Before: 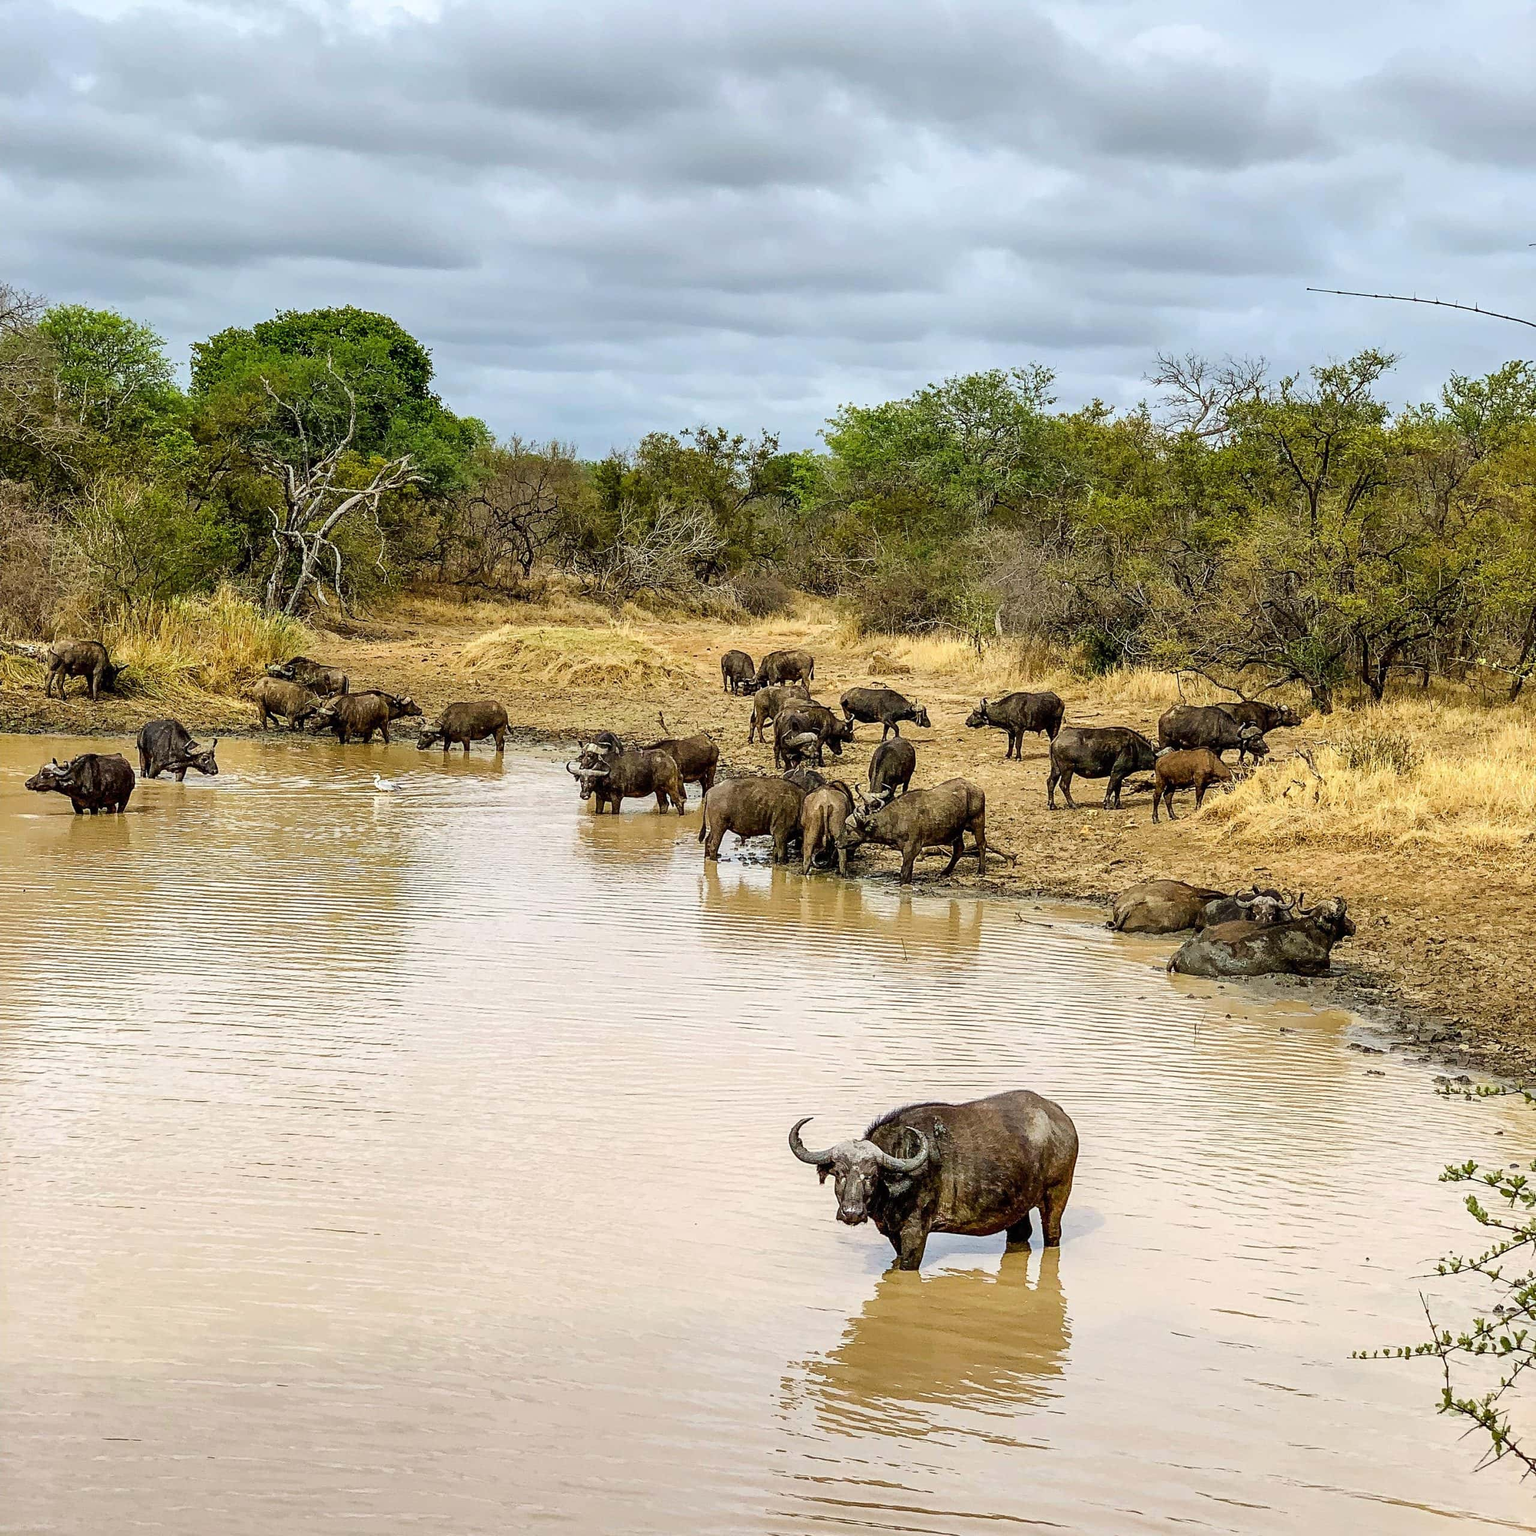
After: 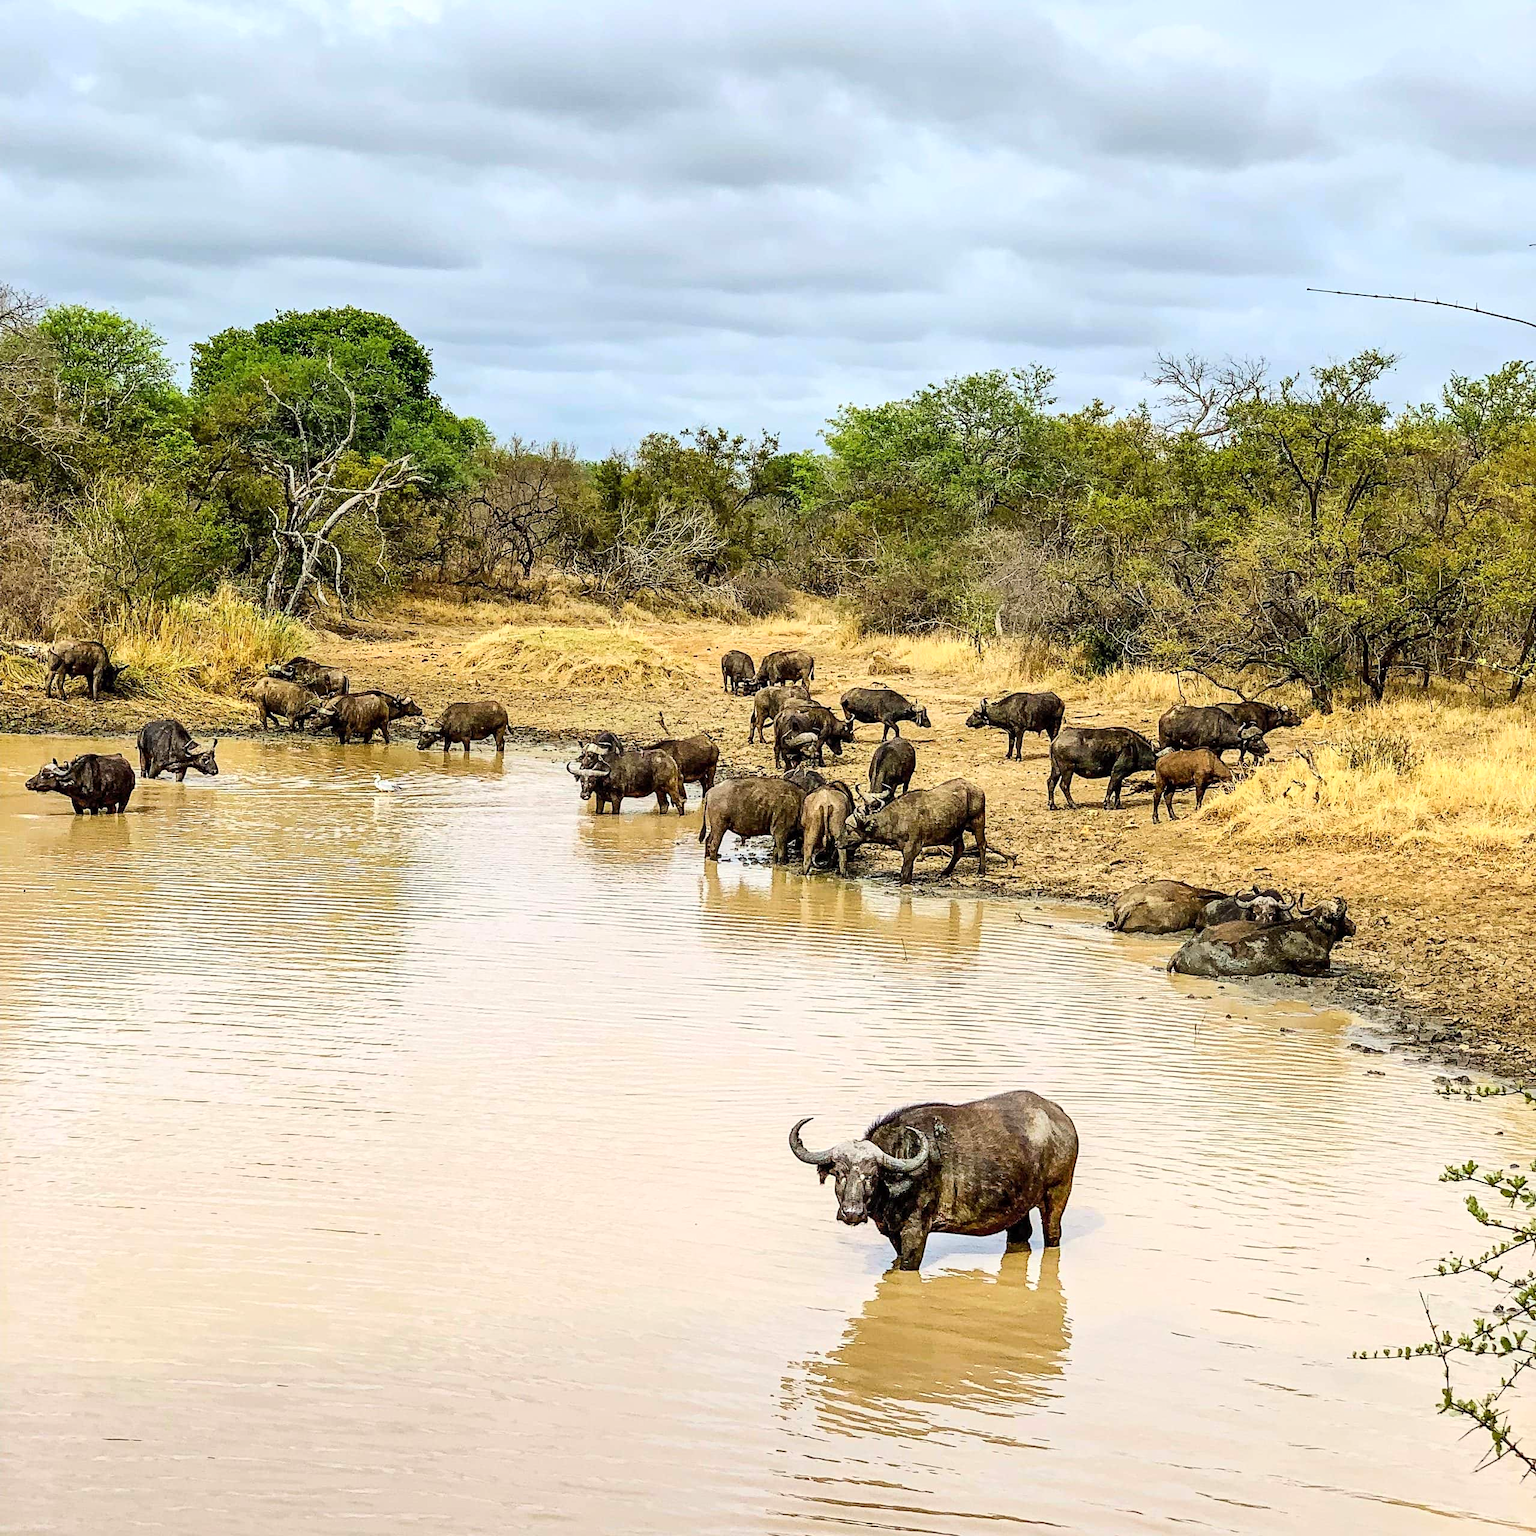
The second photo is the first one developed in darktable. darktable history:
contrast brightness saturation: contrast 0.198, brightness 0.144, saturation 0.146
local contrast: mode bilateral grid, contrast 27, coarseness 15, detail 115%, midtone range 0.2
tone equalizer: edges refinement/feathering 500, mask exposure compensation -1.57 EV, preserve details no
